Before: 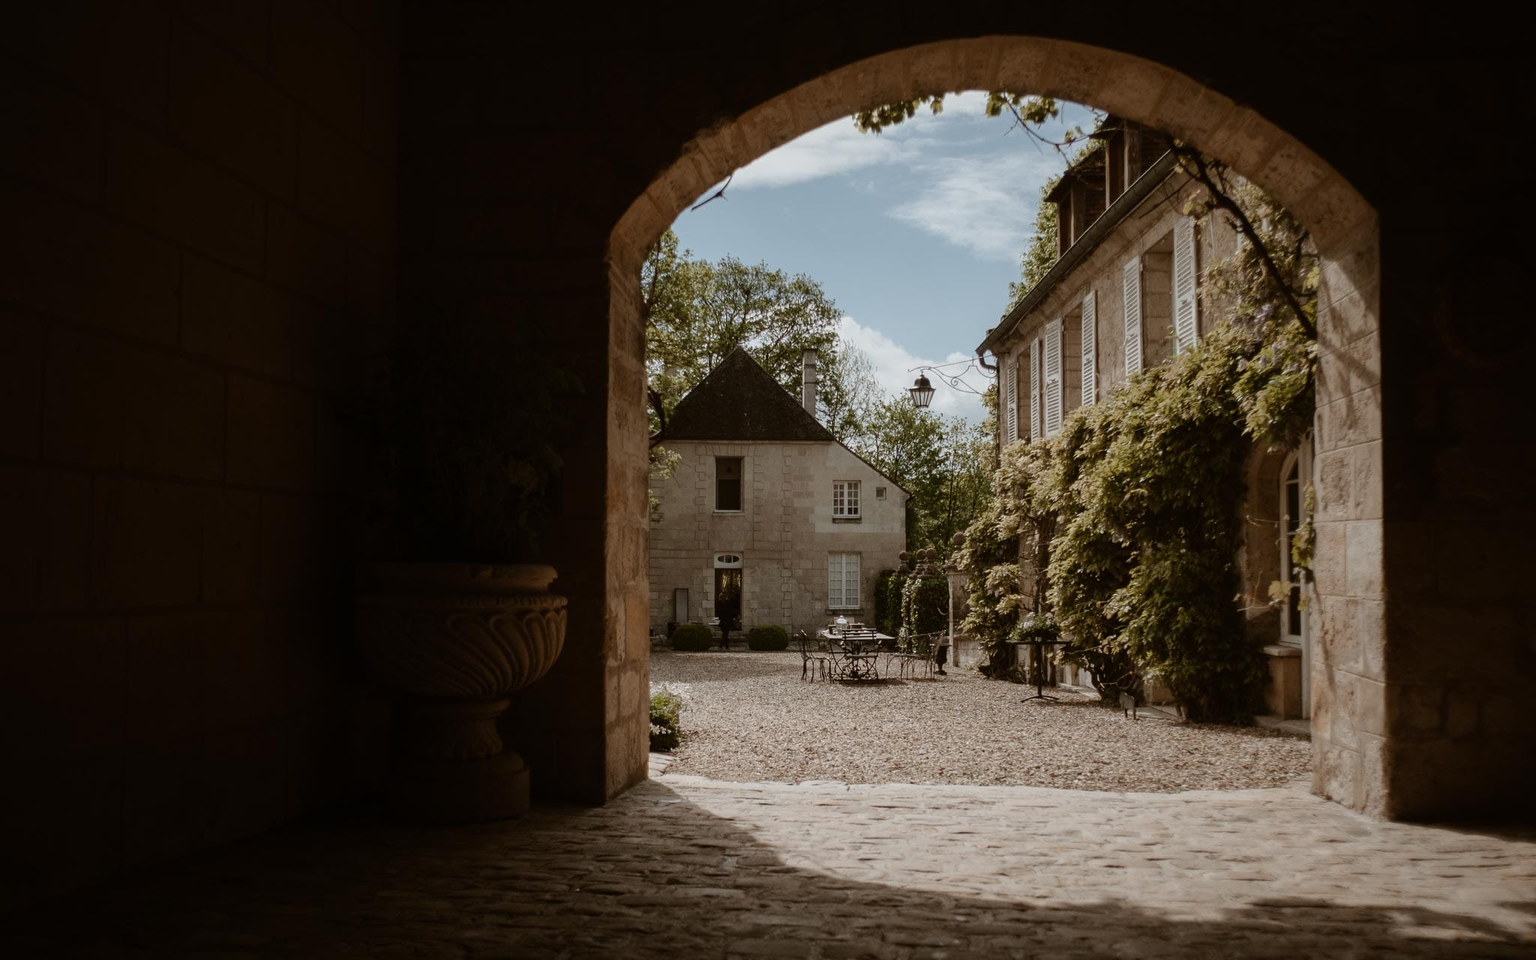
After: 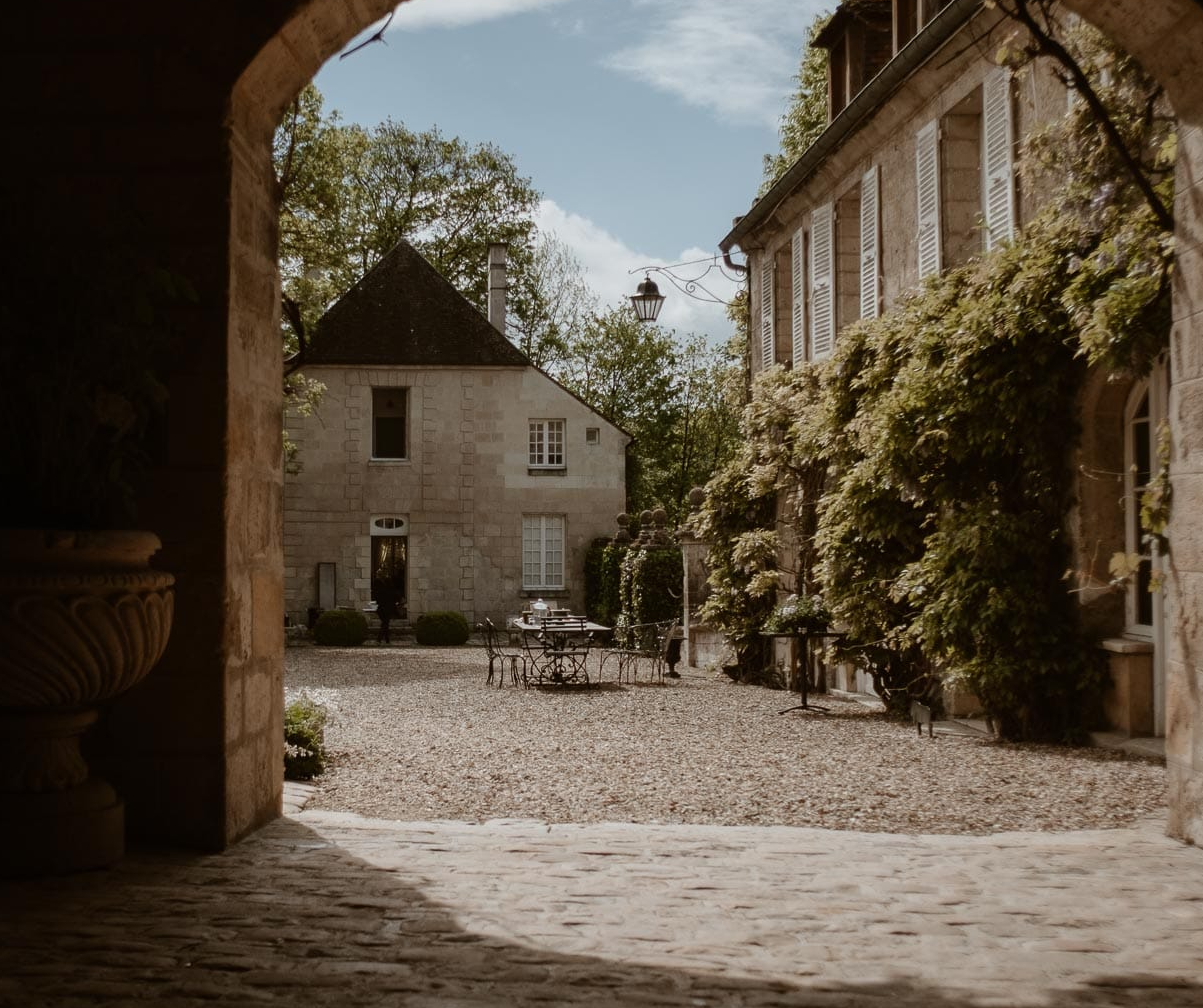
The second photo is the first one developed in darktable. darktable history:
crop and rotate: left 28.467%, top 17.403%, right 12.782%, bottom 3.795%
